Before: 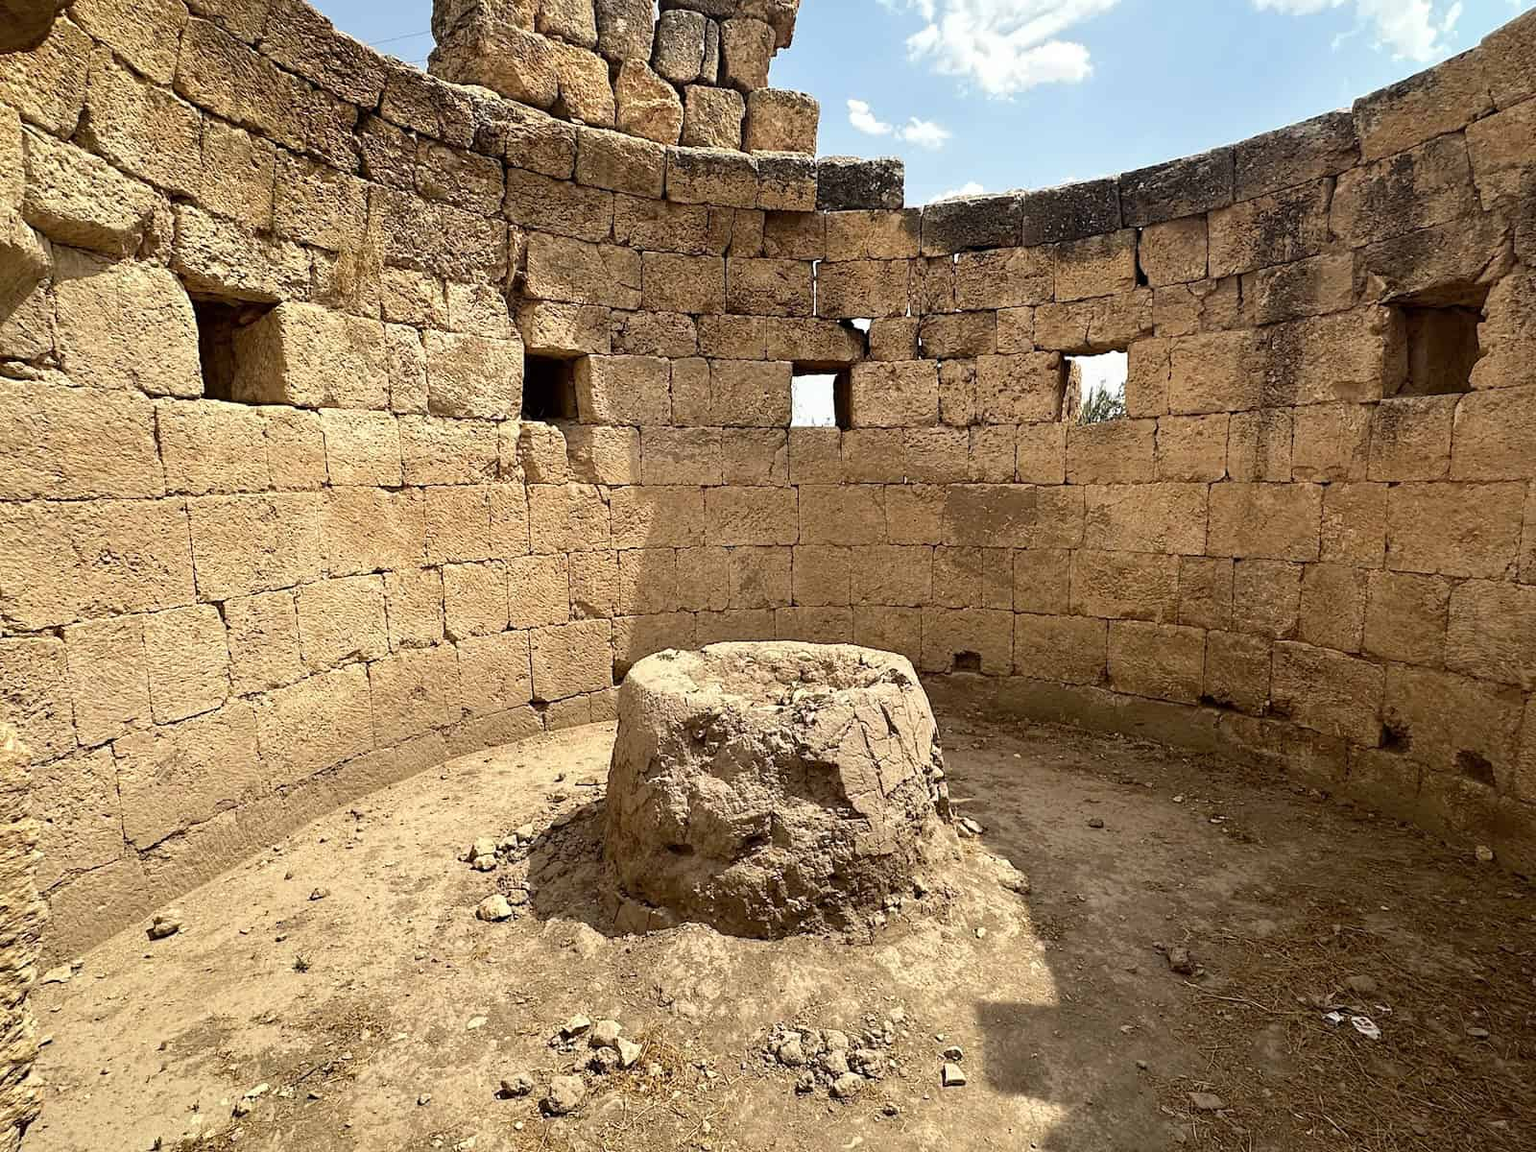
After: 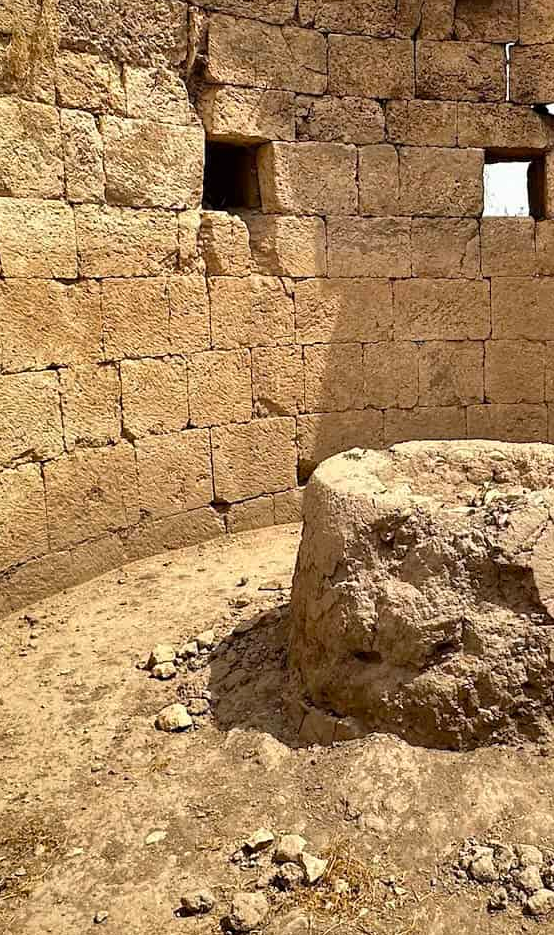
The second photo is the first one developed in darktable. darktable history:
shadows and highlights: shadows 40.14, highlights -55.54, low approximation 0.01, soften with gaussian
crop and rotate: left 21.328%, top 19.052%, right 44.003%, bottom 2.979%
